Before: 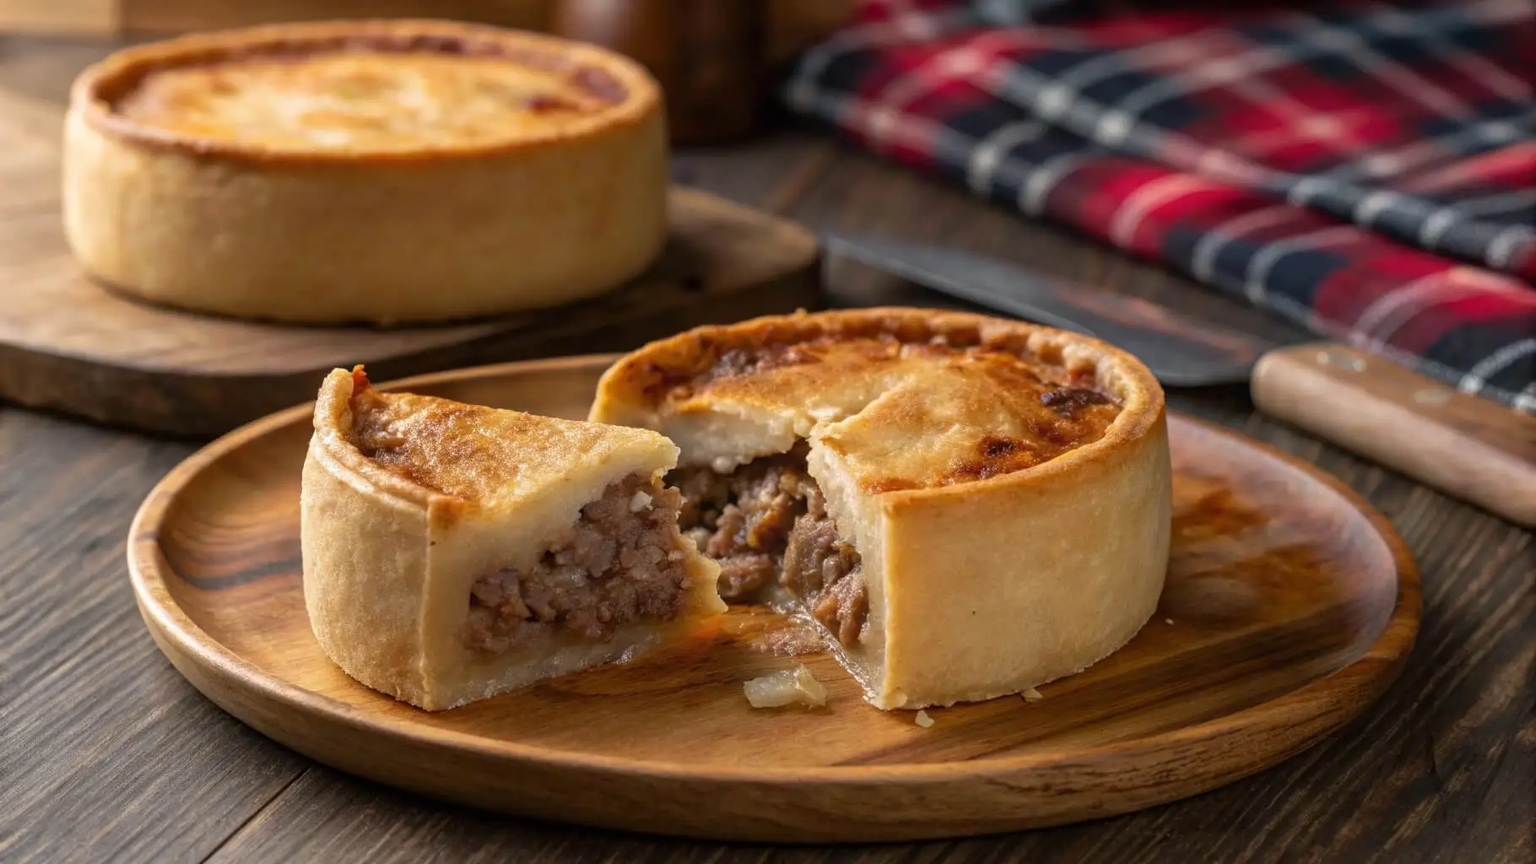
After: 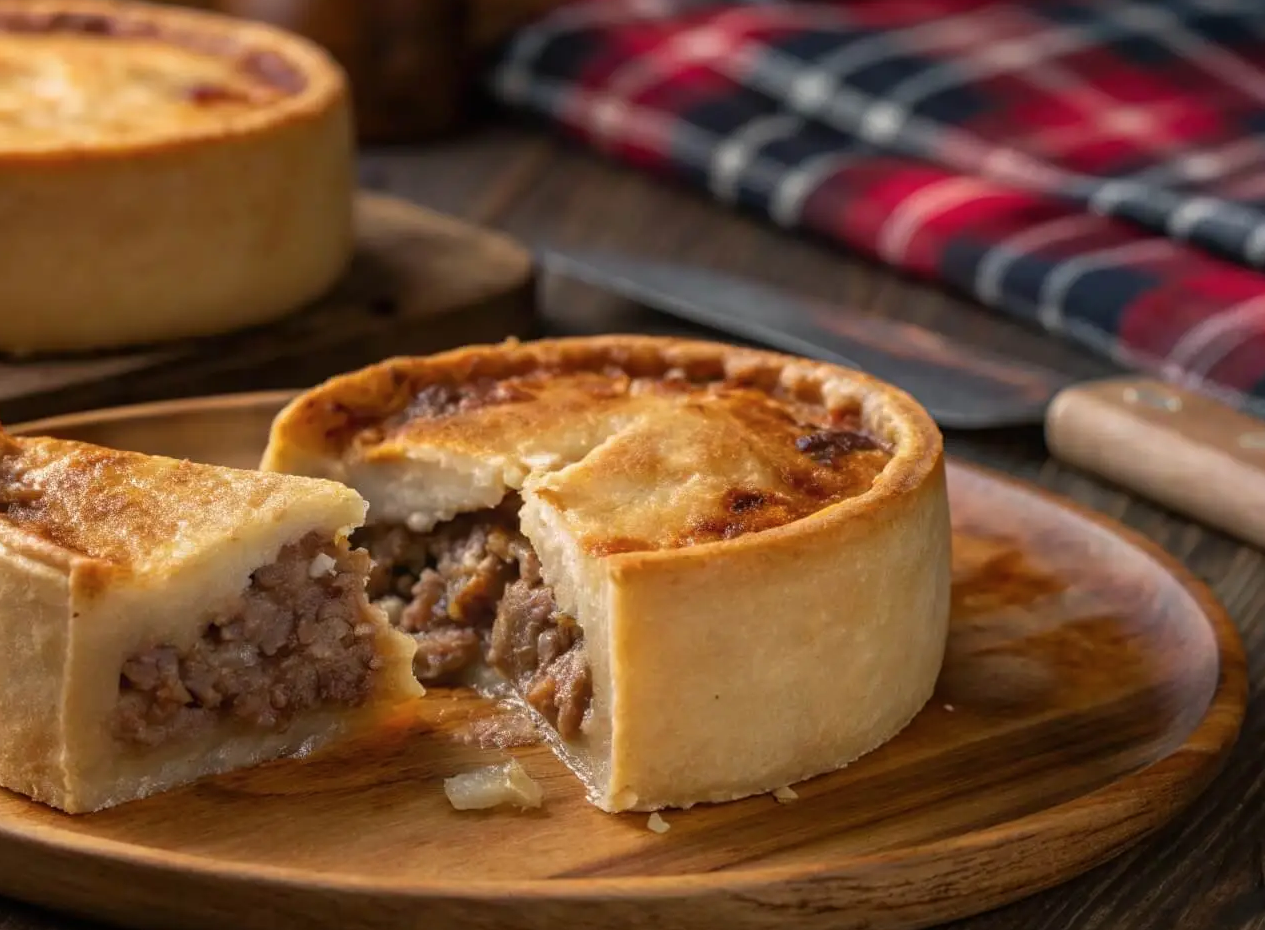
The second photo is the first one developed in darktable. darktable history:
crop and rotate: left 24.034%, top 2.838%, right 6.406%, bottom 6.299%
color balance rgb: on, module defaults
